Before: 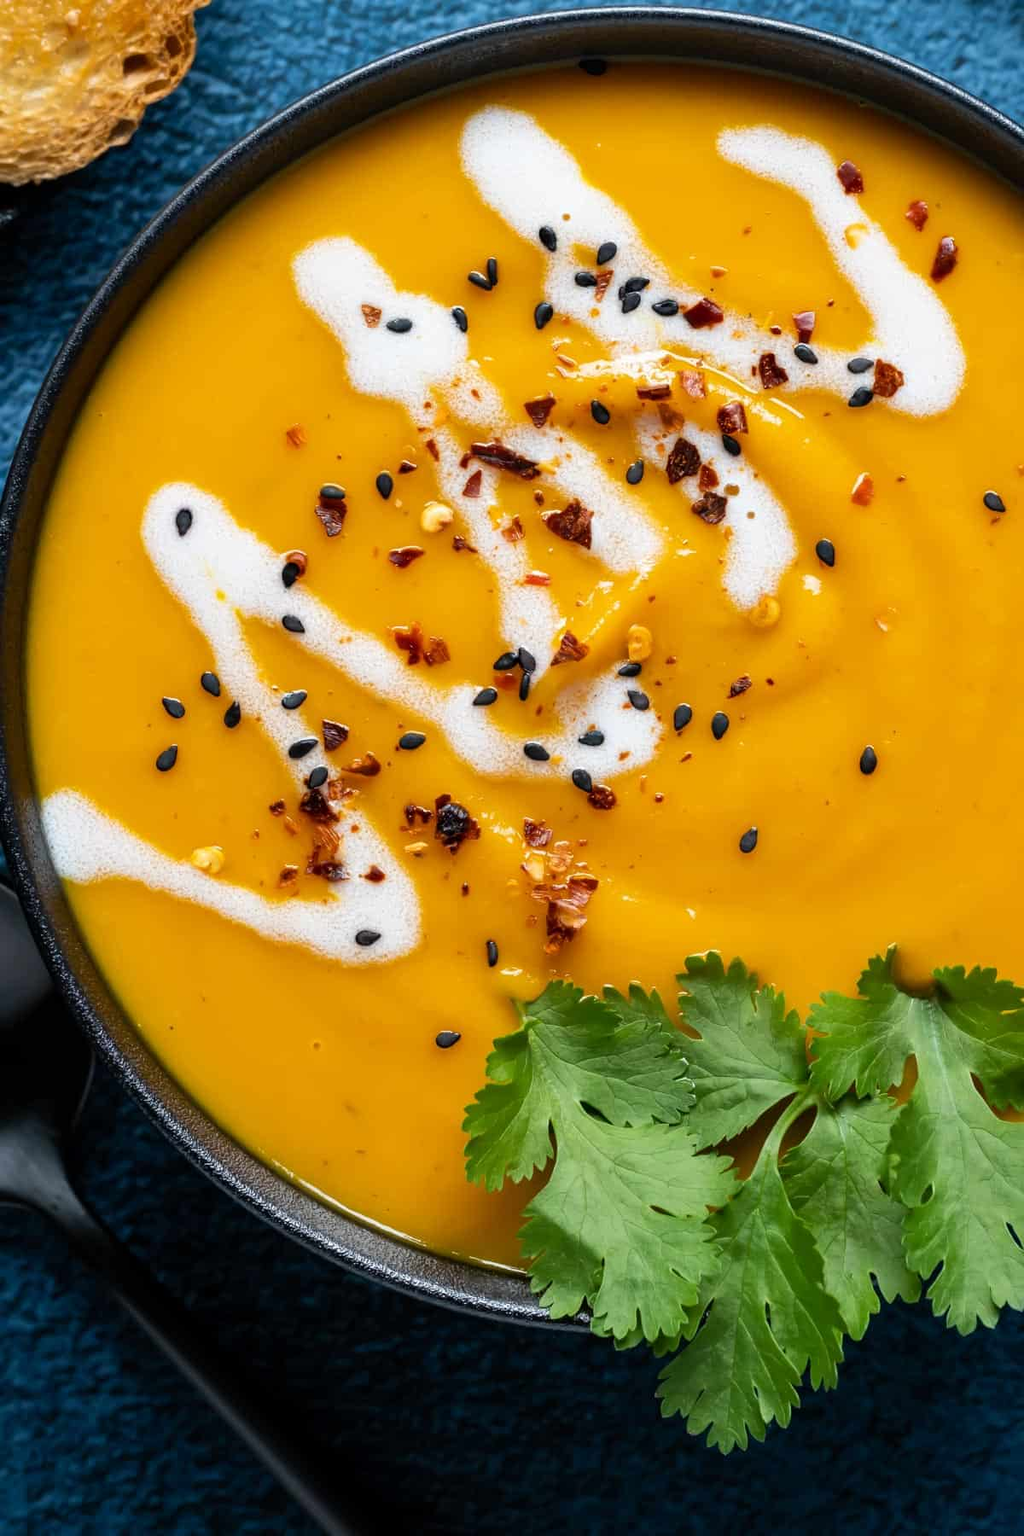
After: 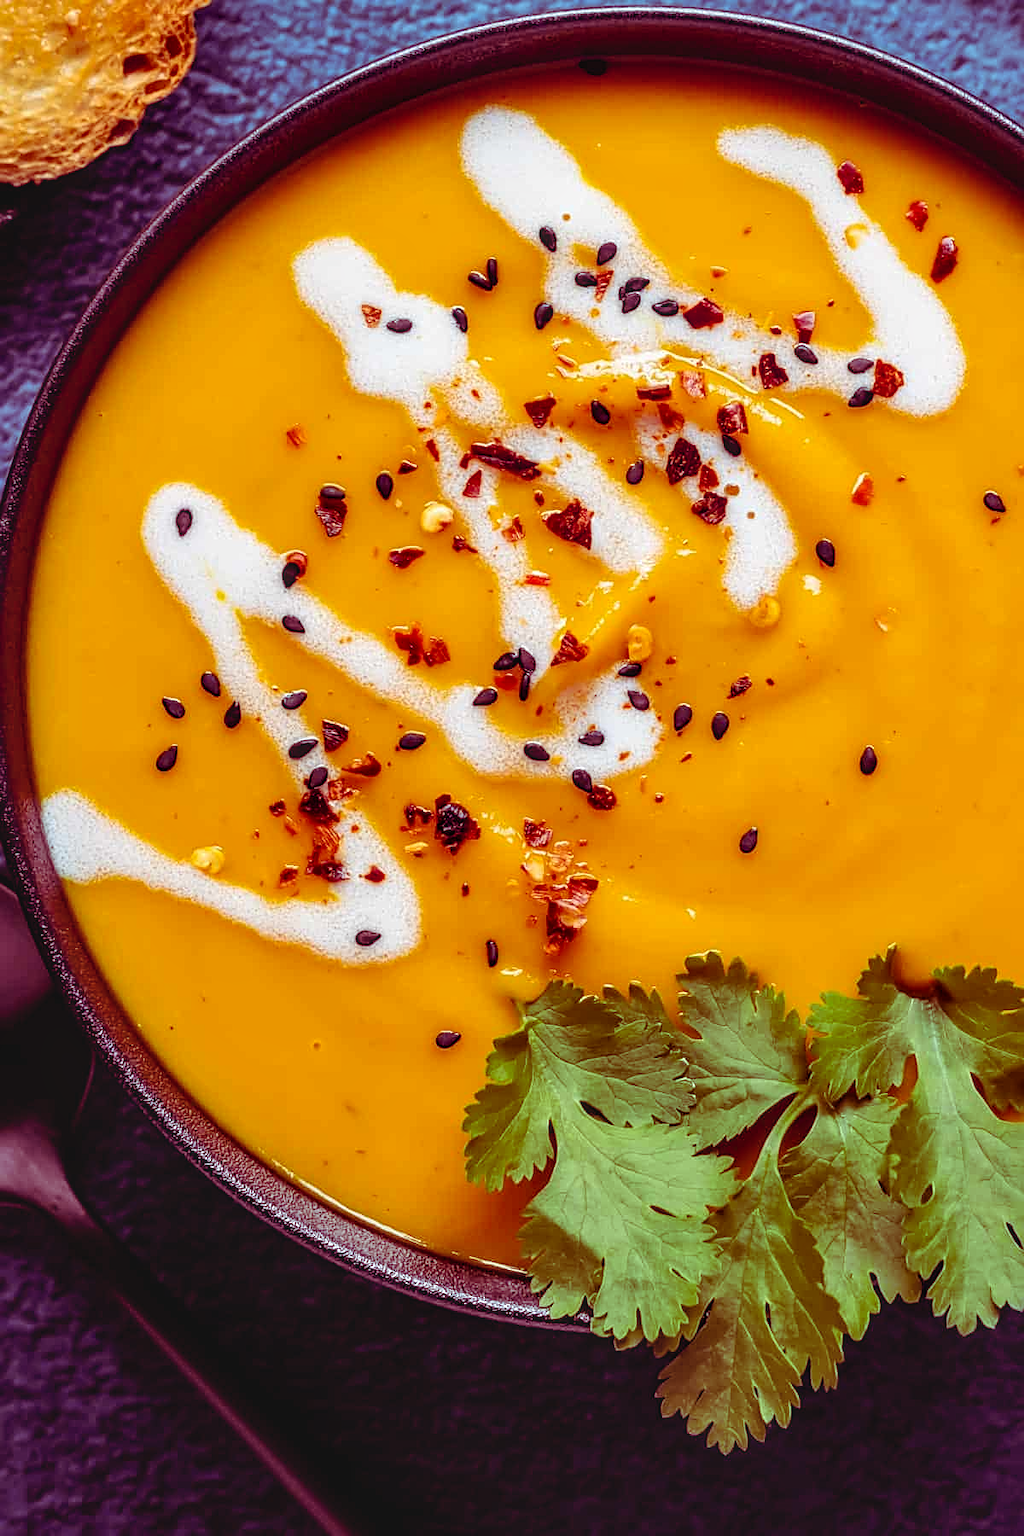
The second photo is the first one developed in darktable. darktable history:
contrast brightness saturation: contrast -0.091, brightness 0.043, saturation 0.081
color balance rgb: shadows lift › luminance -18.969%, shadows lift › chroma 35.418%, perceptual saturation grading › global saturation 0.092%
sharpen: on, module defaults
local contrast: detail 130%
